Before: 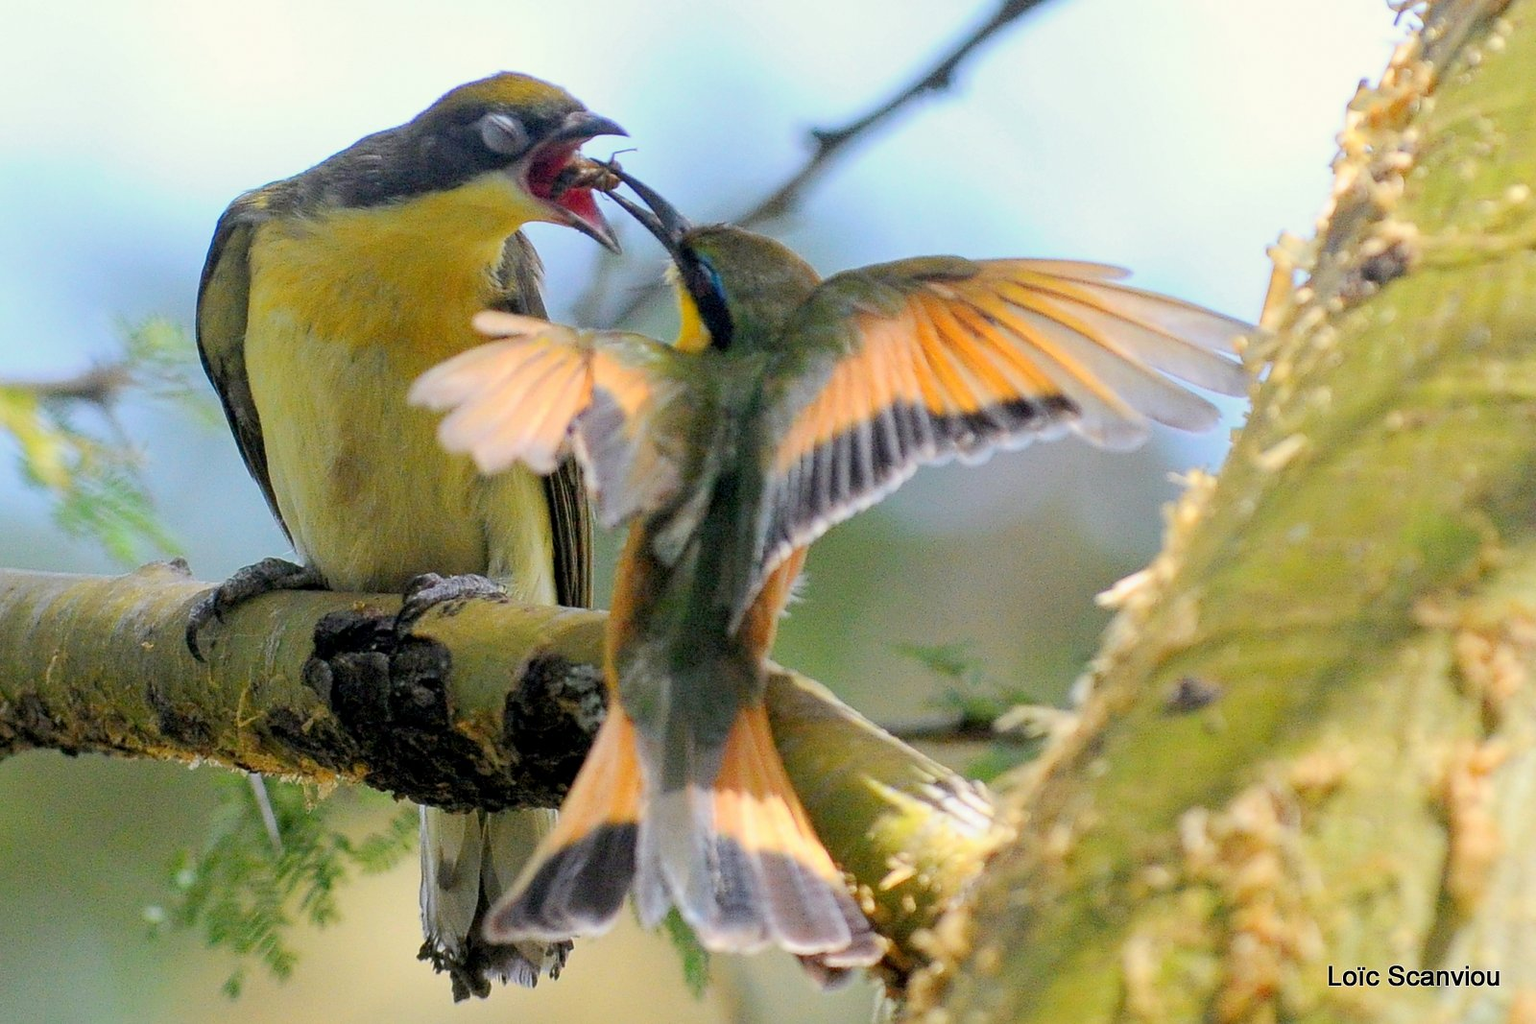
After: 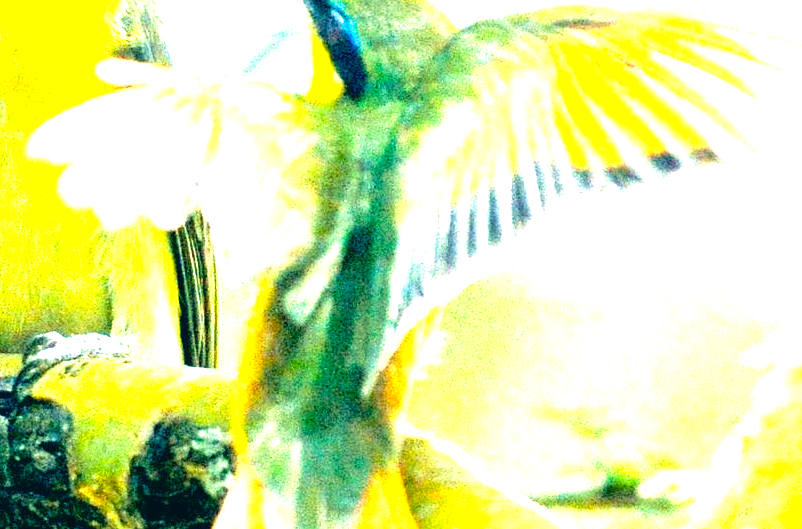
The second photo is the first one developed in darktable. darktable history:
velvia: strength 27.63%
shadows and highlights: shadows 12.58, white point adjustment 1.11, highlights -1.24, soften with gaussian
crop: left 24.84%, top 24.925%, right 24.976%, bottom 25.421%
tone equalizer: on, module defaults
exposure: black level correction 0, exposure 0.301 EV, compensate exposure bias true, compensate highlight preservation false
color correction: highlights a* -20.1, highlights b* 9.8, shadows a* -20.36, shadows b* -11.13
color balance rgb: perceptual saturation grading › global saturation 19.944%, global vibrance 20%
